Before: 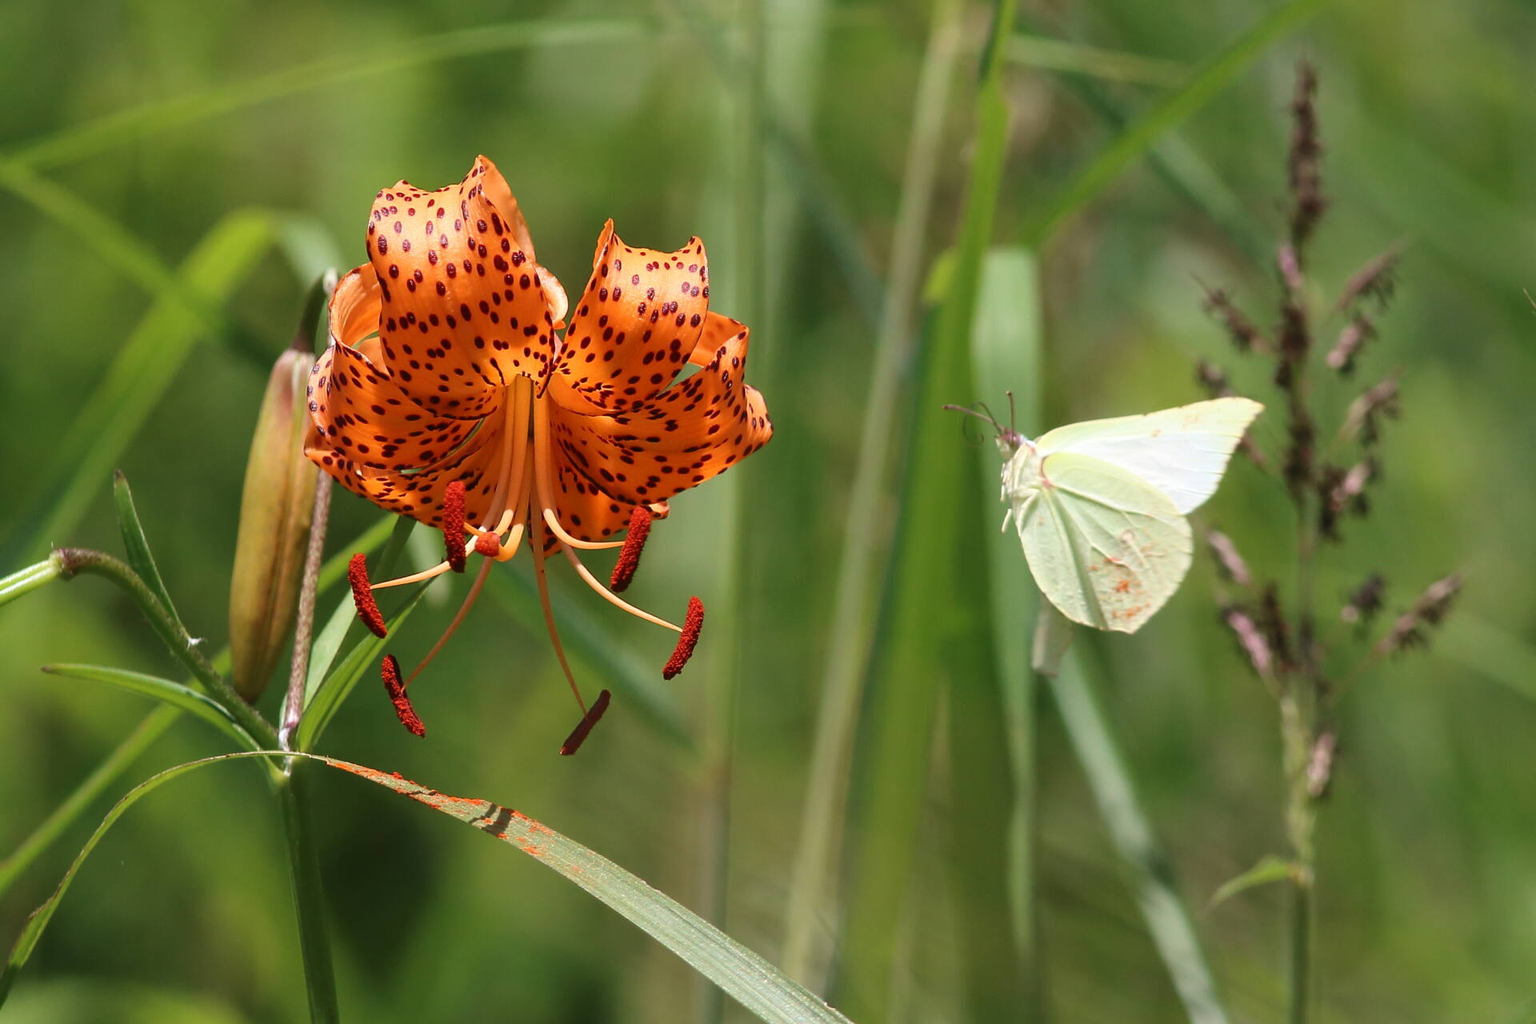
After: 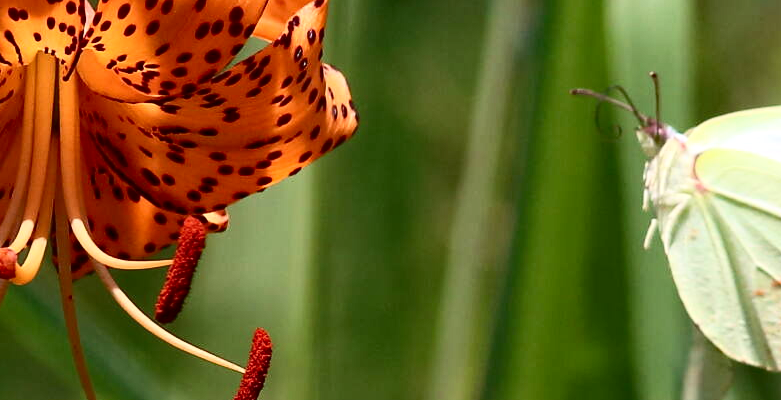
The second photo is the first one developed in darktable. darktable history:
haze removal: strength 0.278, distance 0.252, compatibility mode true, adaptive false
crop: left 31.672%, top 32.596%, right 27.645%, bottom 36.114%
contrast brightness saturation: contrast 0.279
